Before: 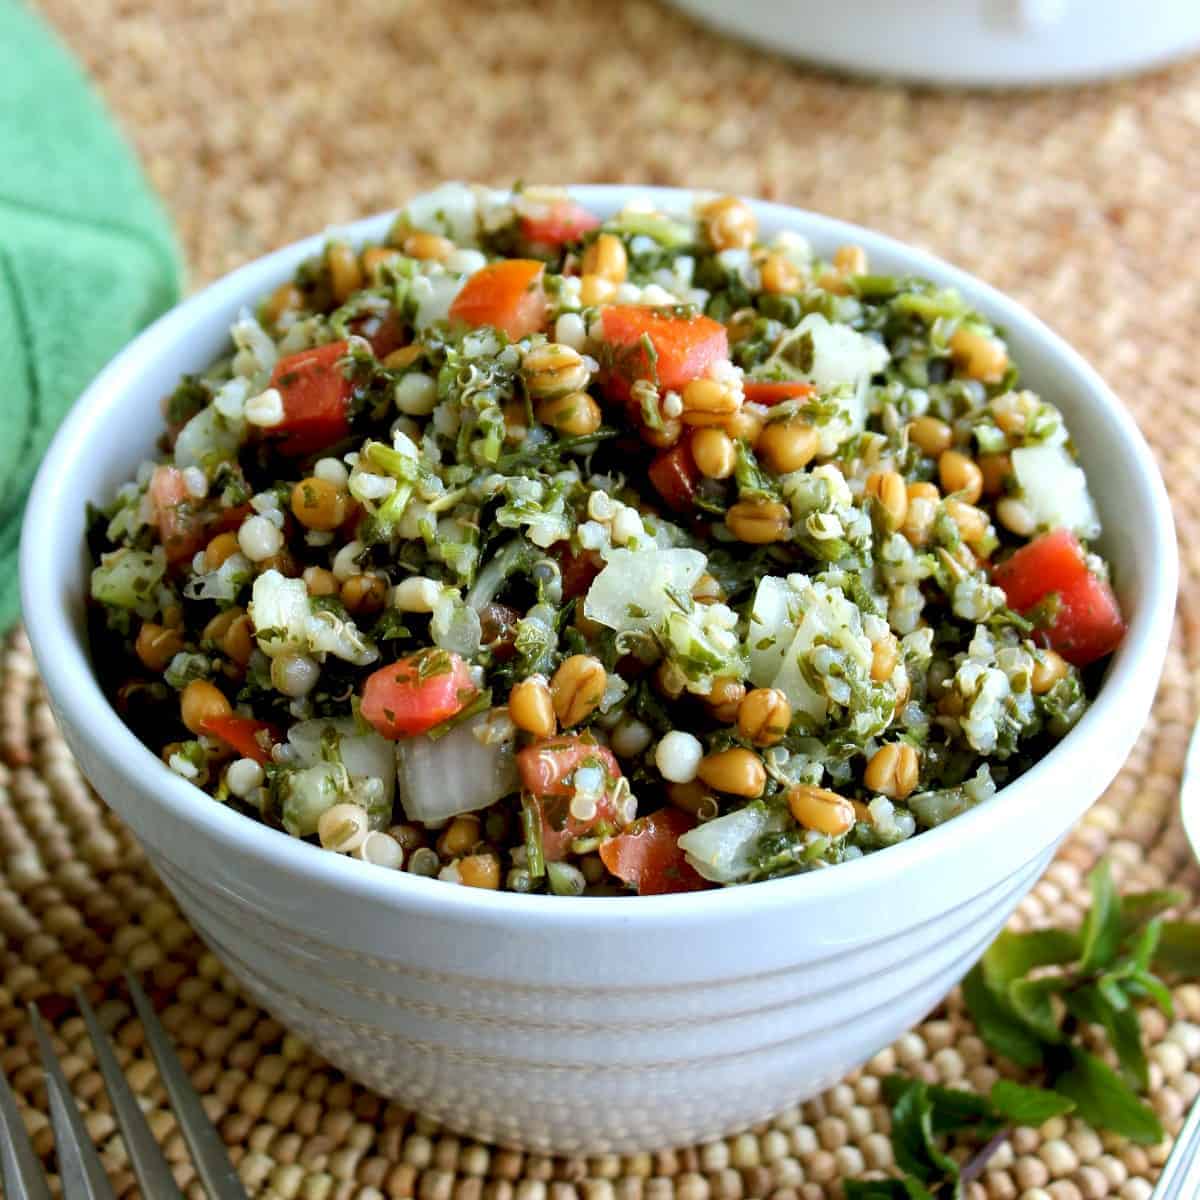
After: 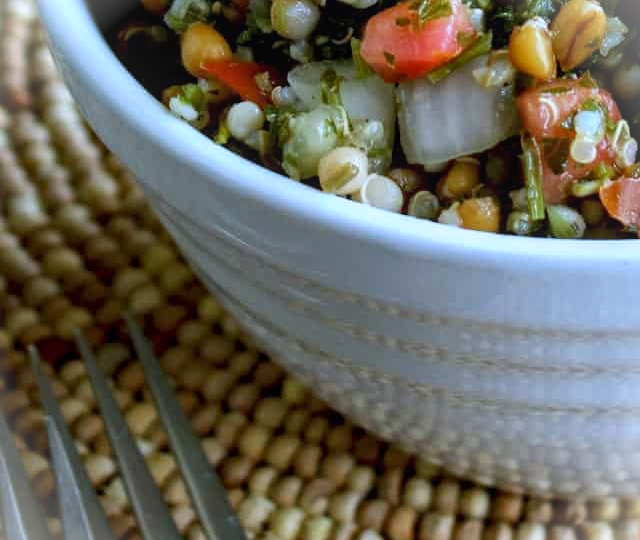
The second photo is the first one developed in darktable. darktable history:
vignetting: fall-off start 100%, brightness 0.3, saturation 0
local contrast: detail 110%
crop and rotate: top 54.778%, right 46.61%, bottom 0.159%
tone equalizer: on, module defaults
white balance: red 0.931, blue 1.11
